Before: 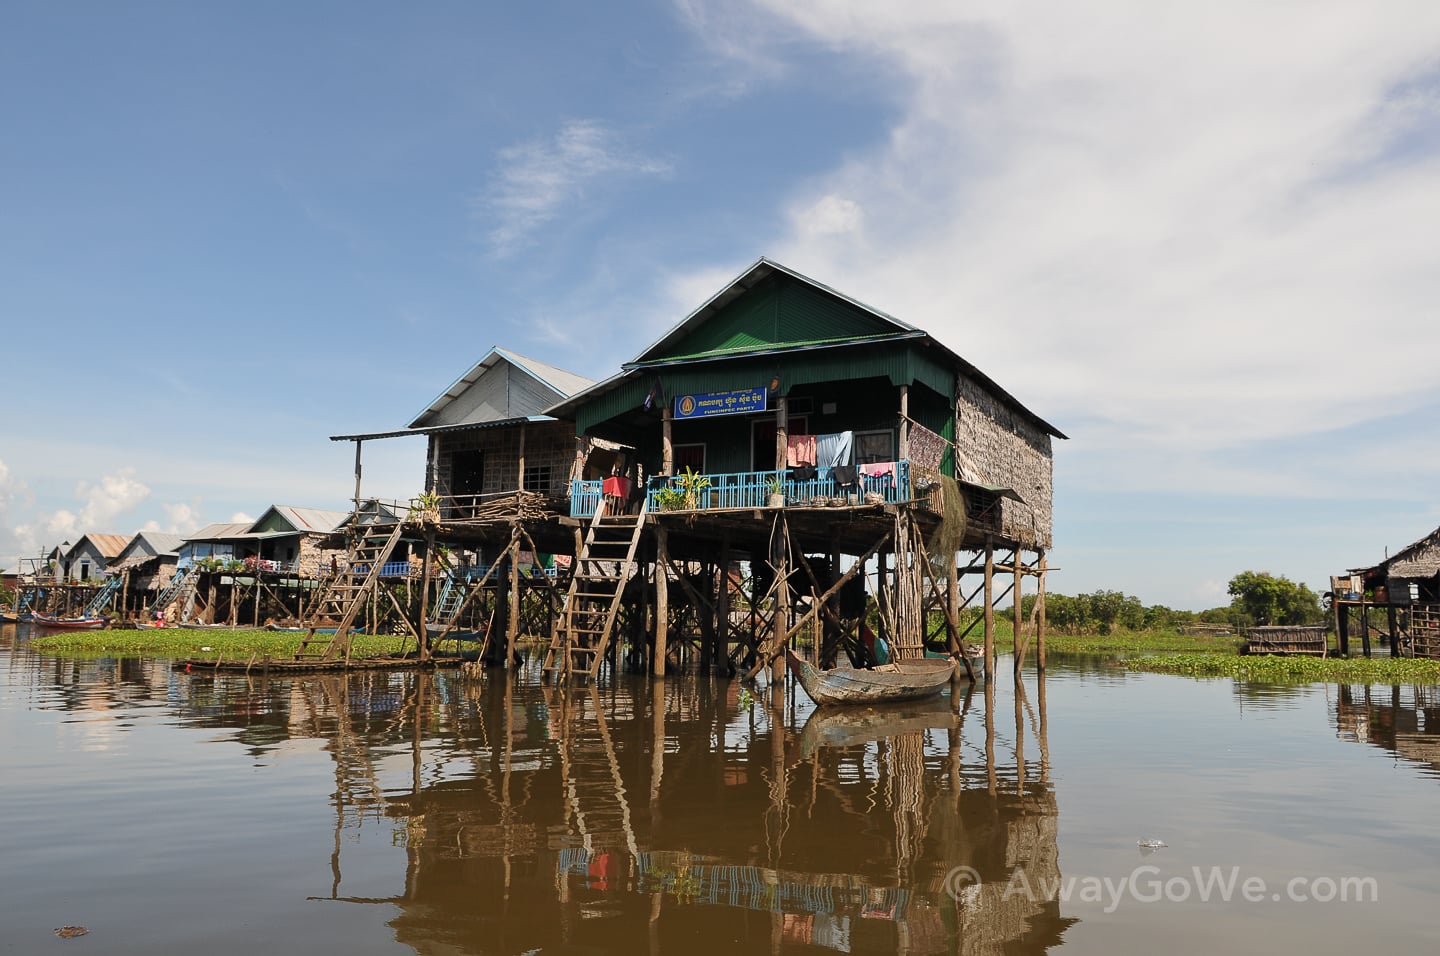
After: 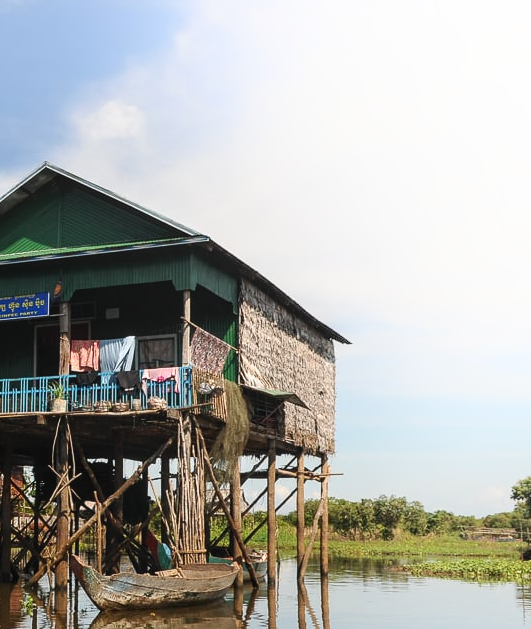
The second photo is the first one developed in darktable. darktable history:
exposure: exposure 0.245 EV, compensate highlight preservation false
shadows and highlights: shadows -54.57, highlights 85.99, soften with gaussian
contrast brightness saturation: contrast 0.099, brightness 0.013, saturation 0.019
local contrast: detail 113%
crop and rotate: left 49.841%, top 10.13%, right 13.235%, bottom 24.052%
